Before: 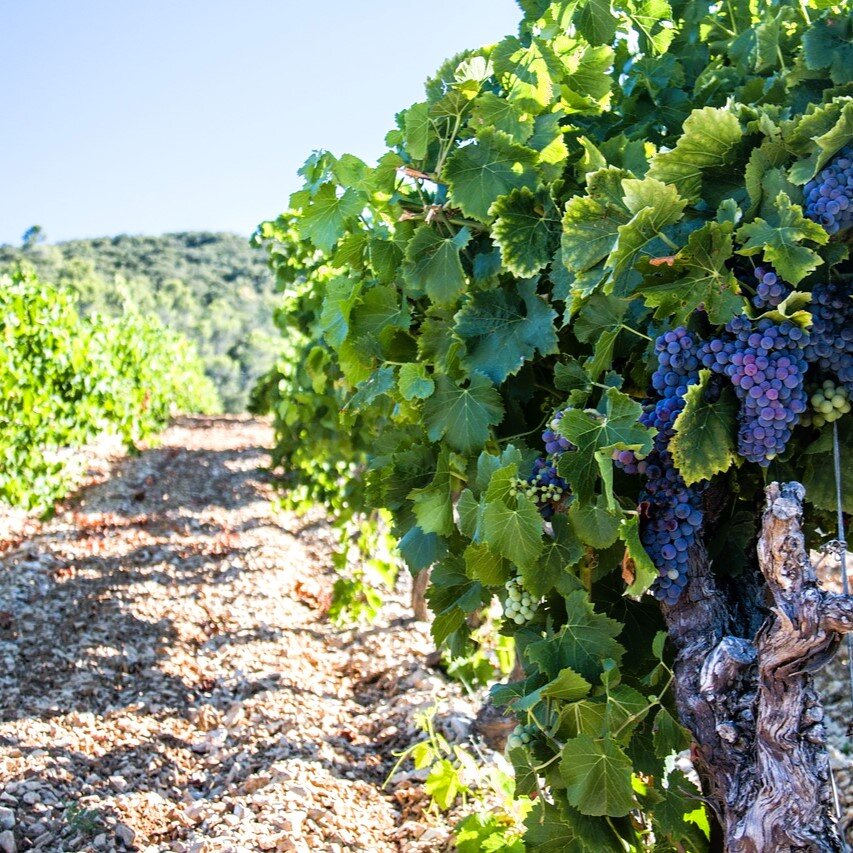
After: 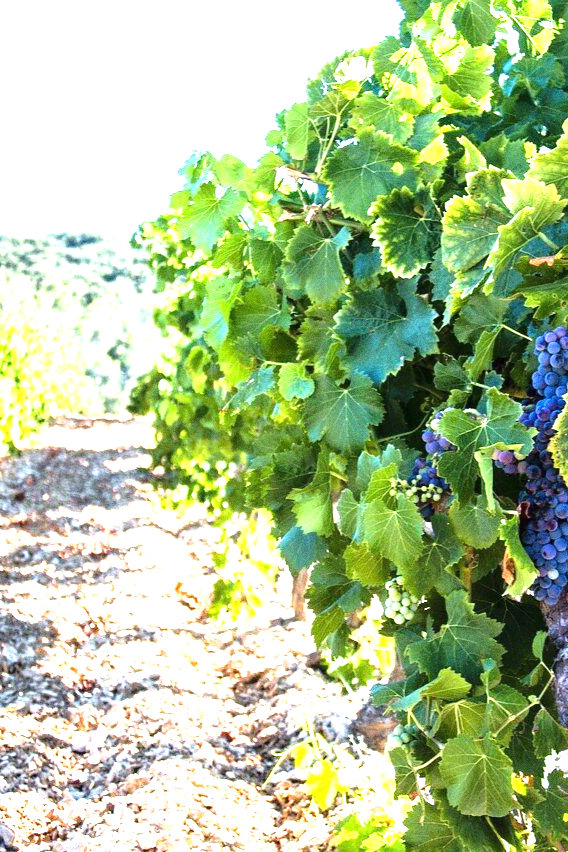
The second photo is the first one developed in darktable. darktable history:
crop and rotate: left 14.292%, right 19.041%
grain: strength 26%
white balance: emerald 1
exposure: black level correction 0, exposure 1.35 EV, compensate exposure bias true, compensate highlight preservation false
tone equalizer: on, module defaults
